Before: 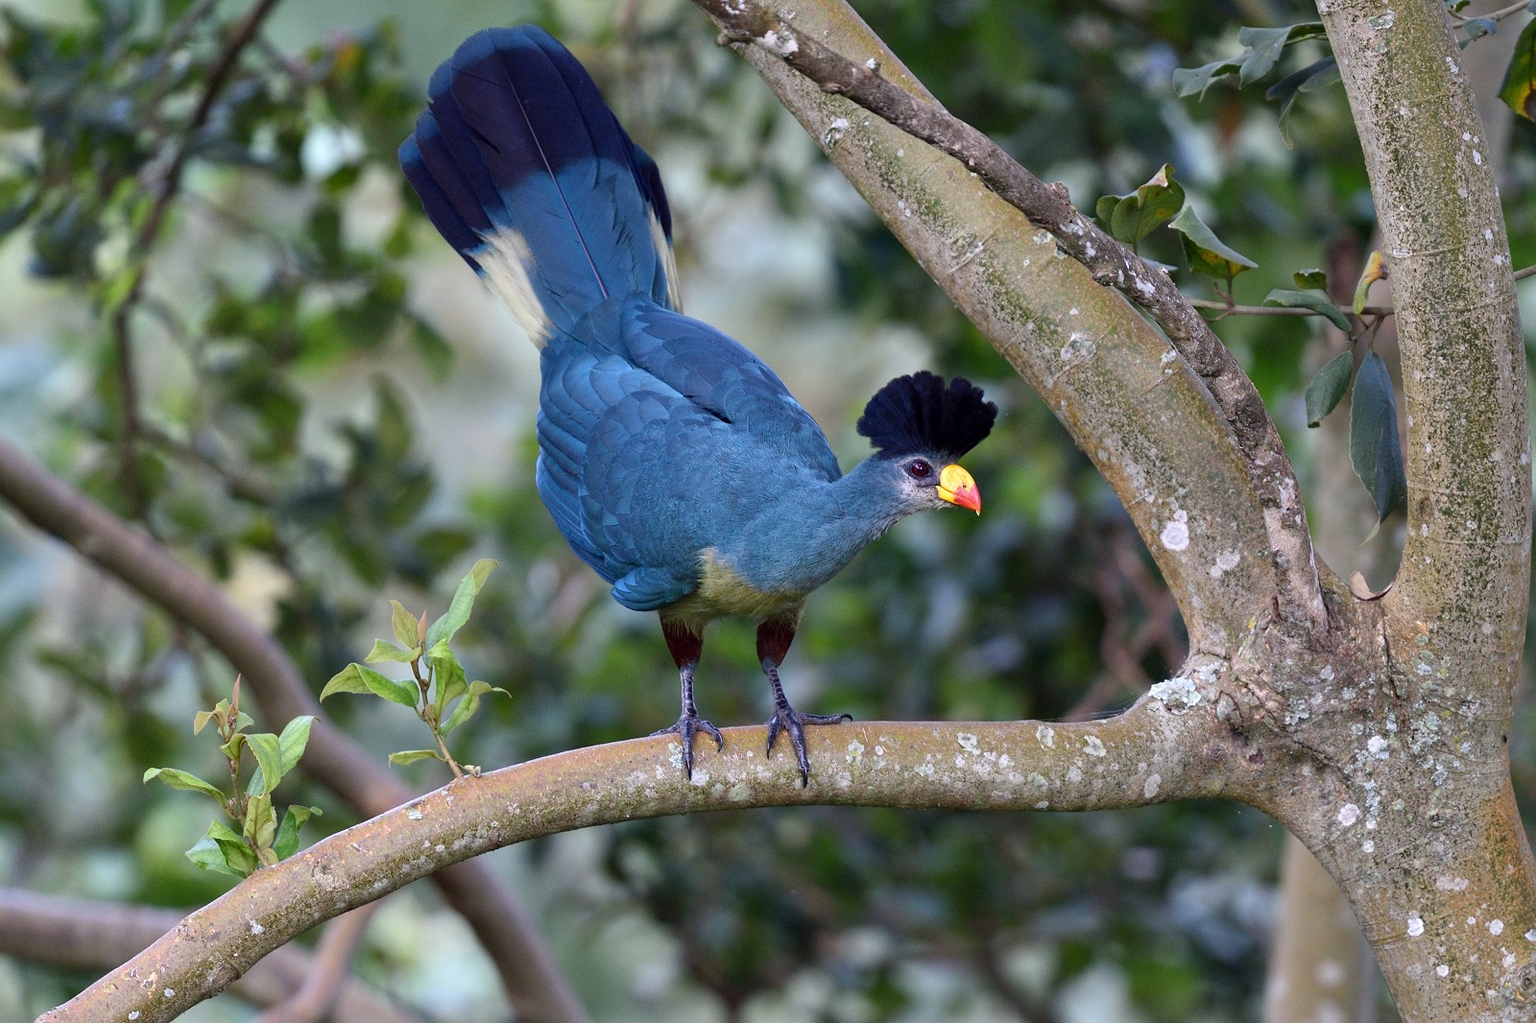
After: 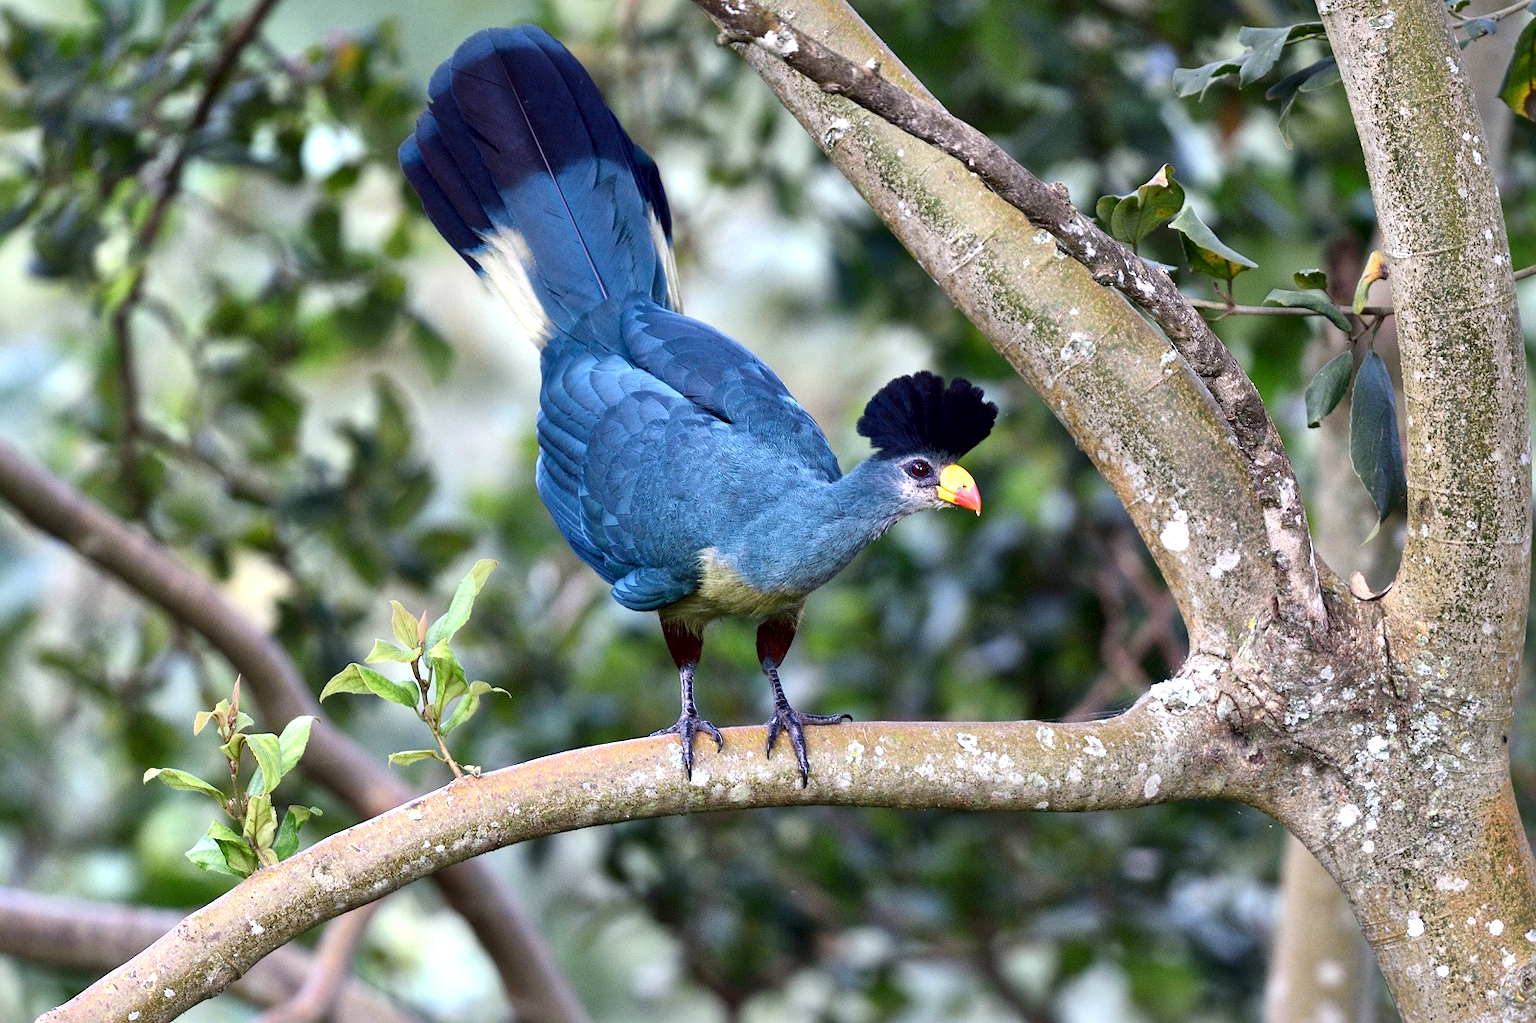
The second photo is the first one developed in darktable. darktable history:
local contrast: mode bilateral grid, contrast 25, coarseness 59, detail 151%, midtone range 0.2
exposure: exposure 0.555 EV, compensate exposure bias true, compensate highlight preservation false
